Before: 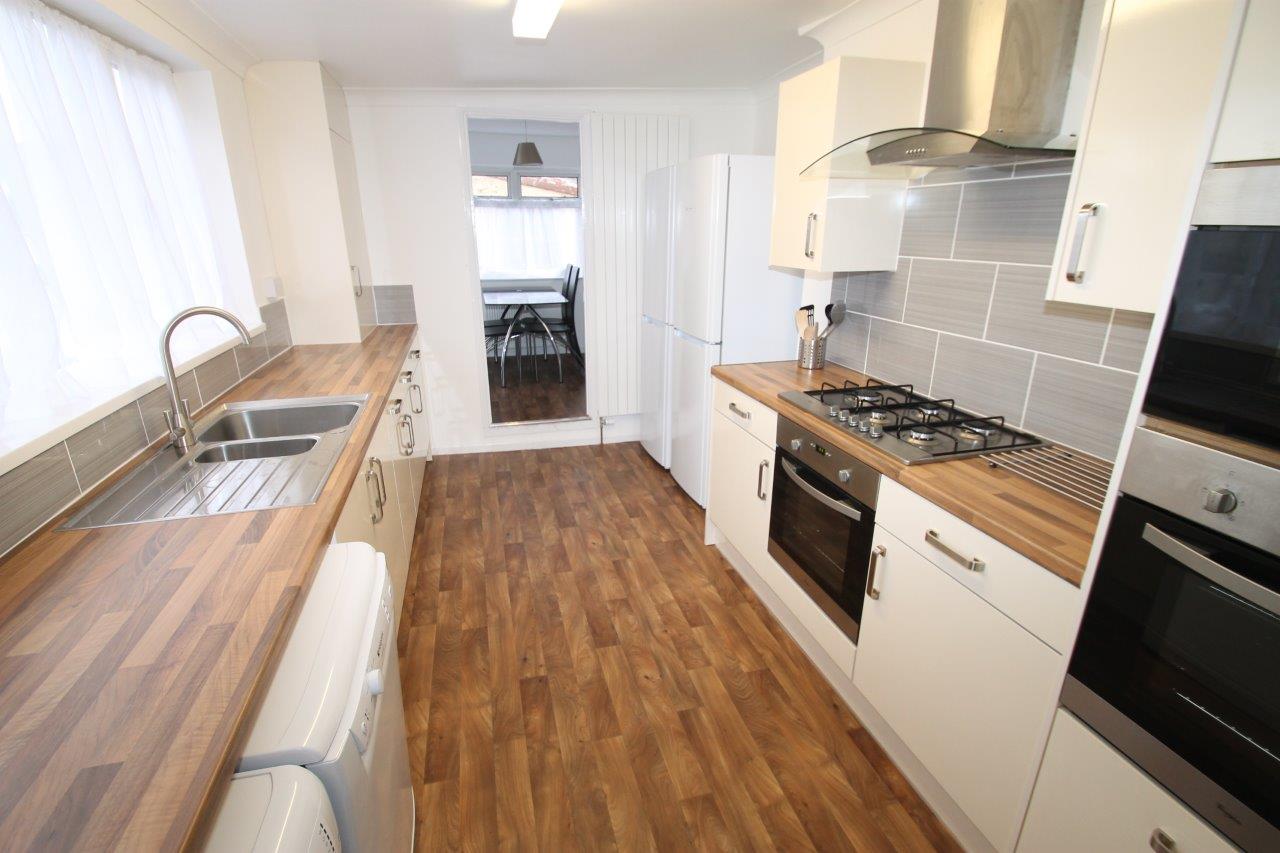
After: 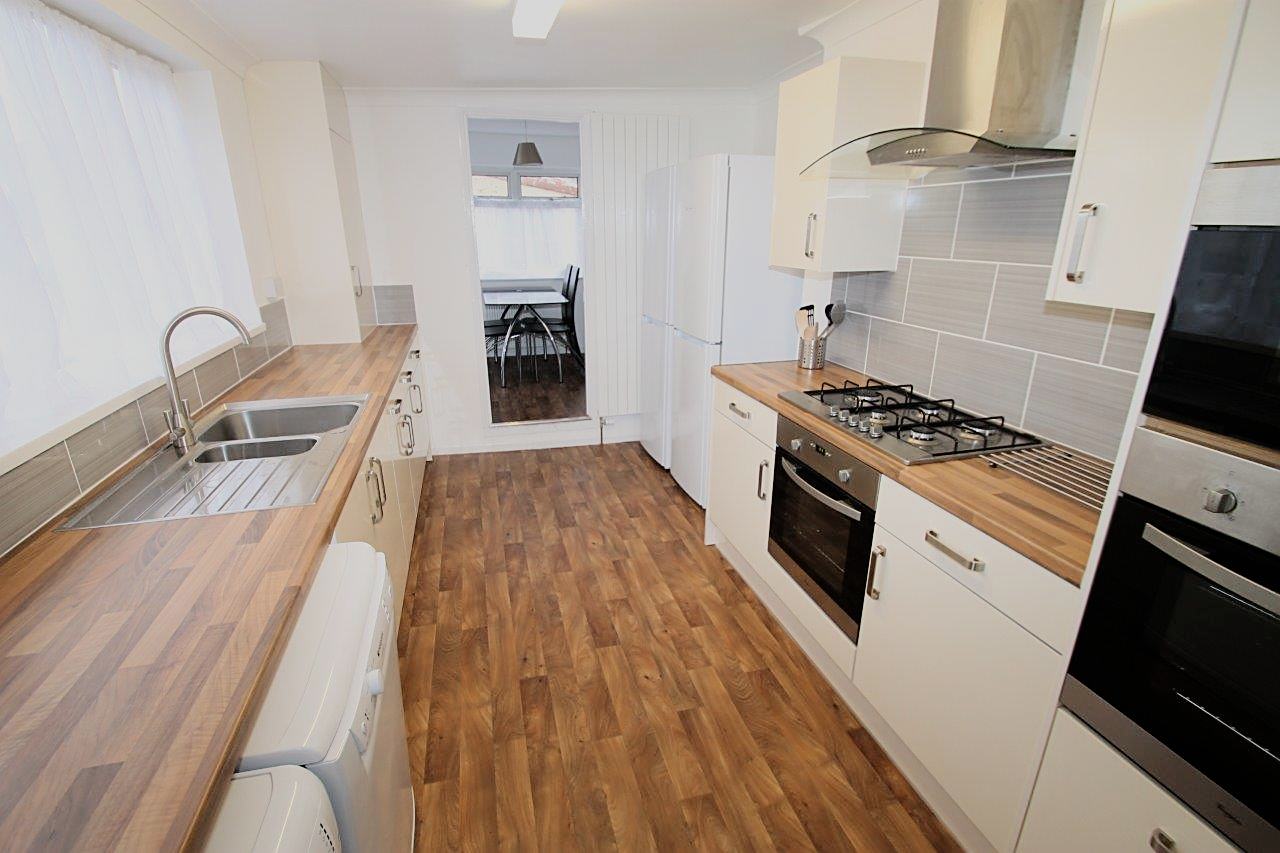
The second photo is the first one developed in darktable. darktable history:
sharpen: on, module defaults
filmic rgb: black relative exposure -7.65 EV, white relative exposure 4.56 EV, hardness 3.61, contrast 1.061
